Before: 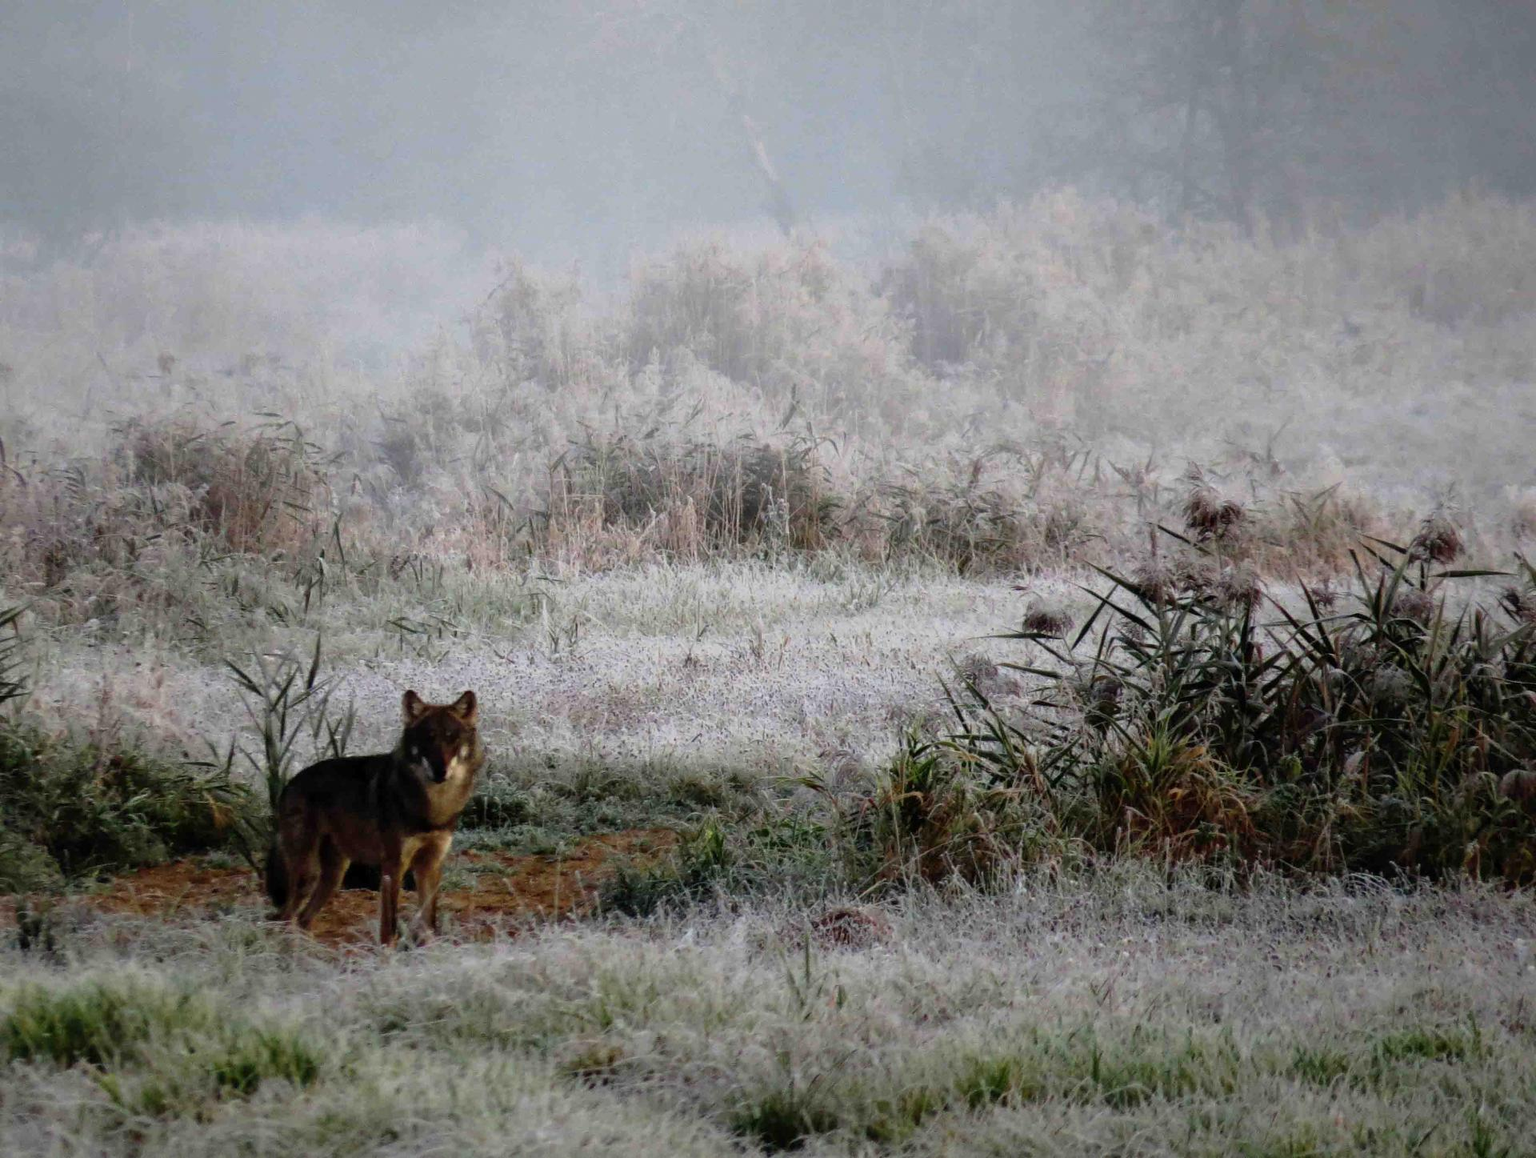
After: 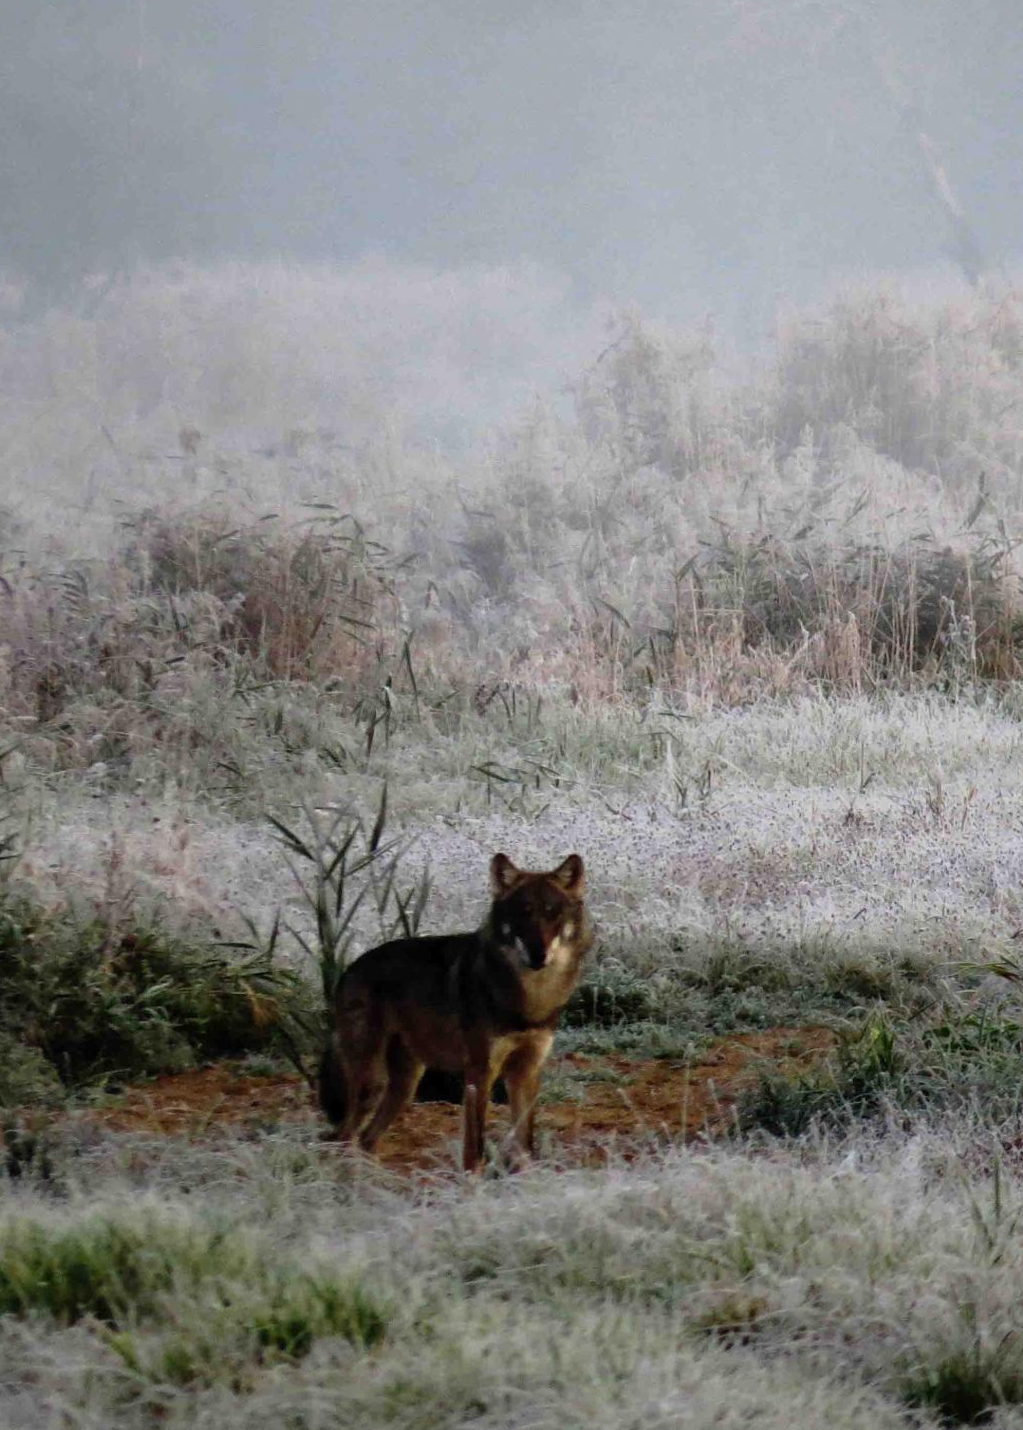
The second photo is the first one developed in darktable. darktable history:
crop: left 0.587%, right 45.588%, bottom 0.086%
rotate and perspective: rotation 0.174°, lens shift (vertical) 0.013, lens shift (horizontal) 0.019, shear 0.001, automatic cropping original format, crop left 0.007, crop right 0.991, crop top 0.016, crop bottom 0.997
